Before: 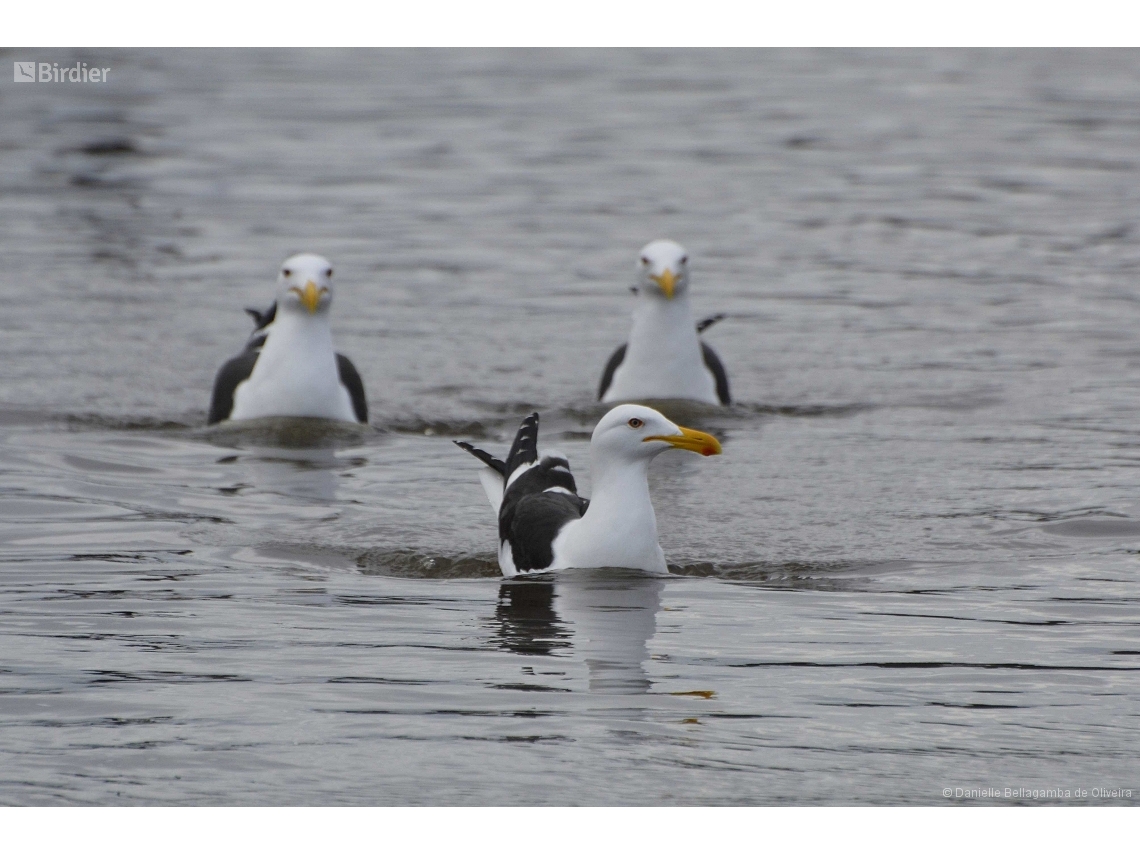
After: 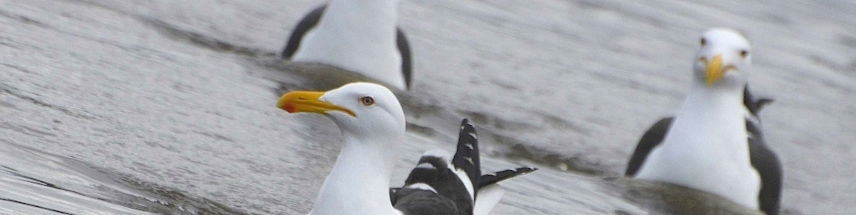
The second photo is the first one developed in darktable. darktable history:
crop and rotate: angle 16.12°, top 30.835%, bottom 35.653%
contrast equalizer: y [[0.5, 0.496, 0.435, 0.435, 0.496, 0.5], [0.5 ×6], [0.5 ×6], [0 ×6], [0 ×6]]
exposure: exposure 0.6 EV, compensate highlight preservation false
